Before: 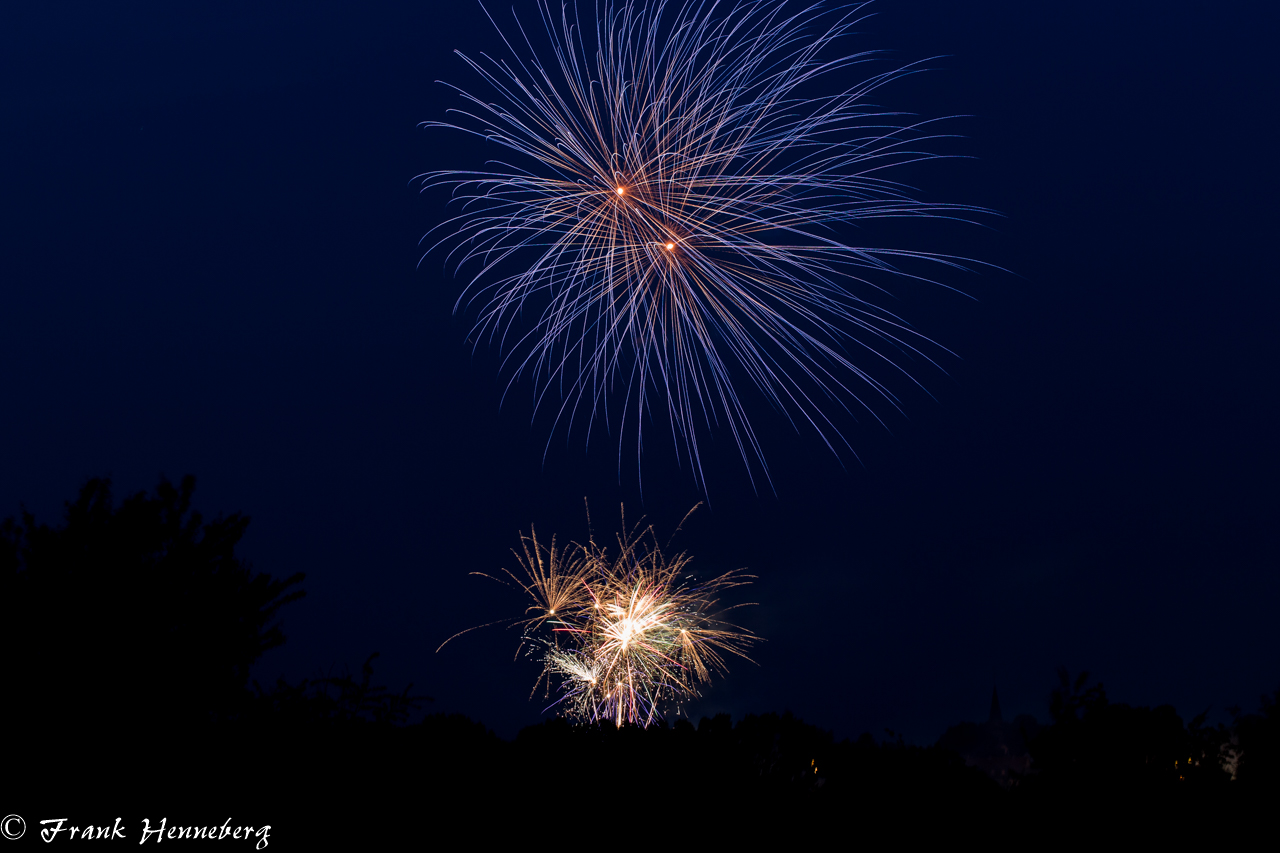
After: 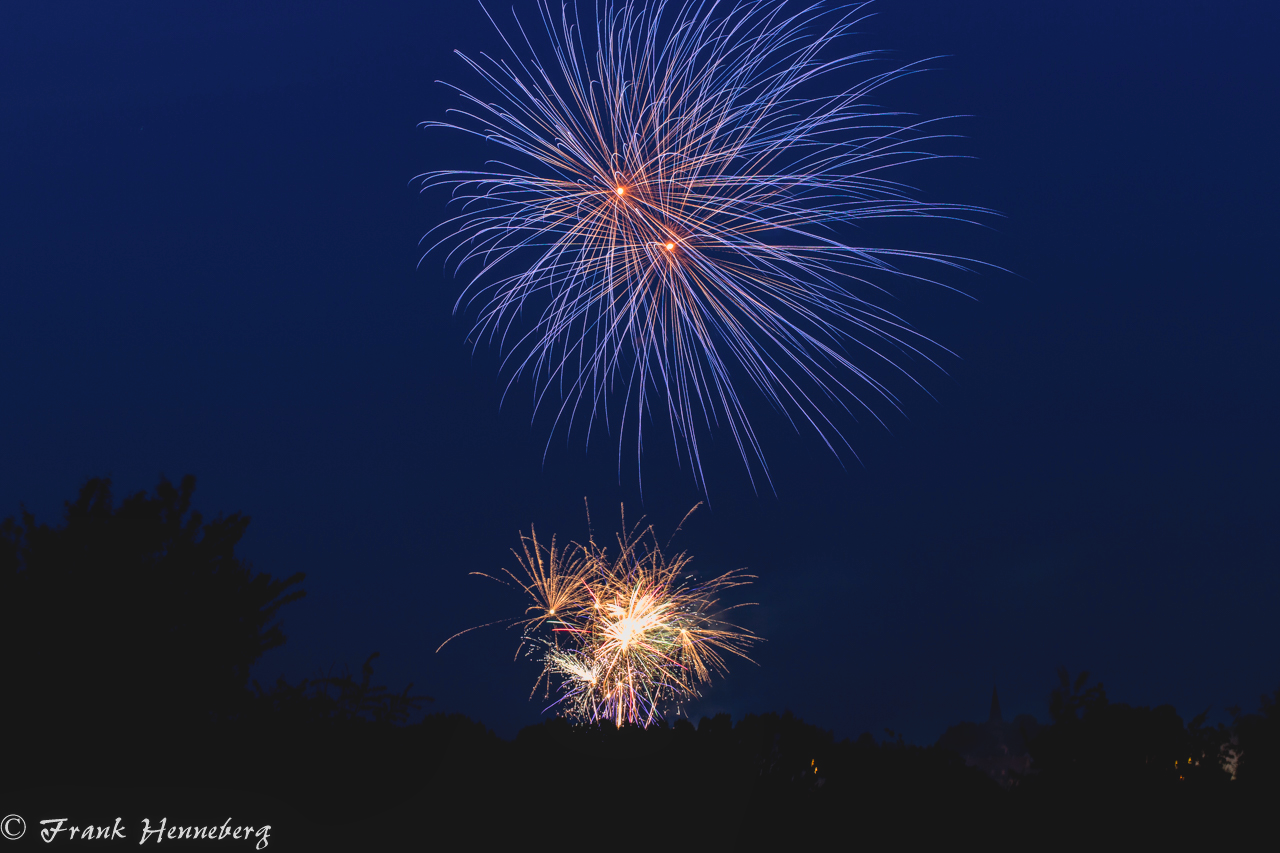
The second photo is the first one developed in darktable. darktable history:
local contrast: on, module defaults
lowpass: radius 0.1, contrast 0.85, saturation 1.1, unbound 0
exposure: exposure 0.6 EV, compensate highlight preservation false
